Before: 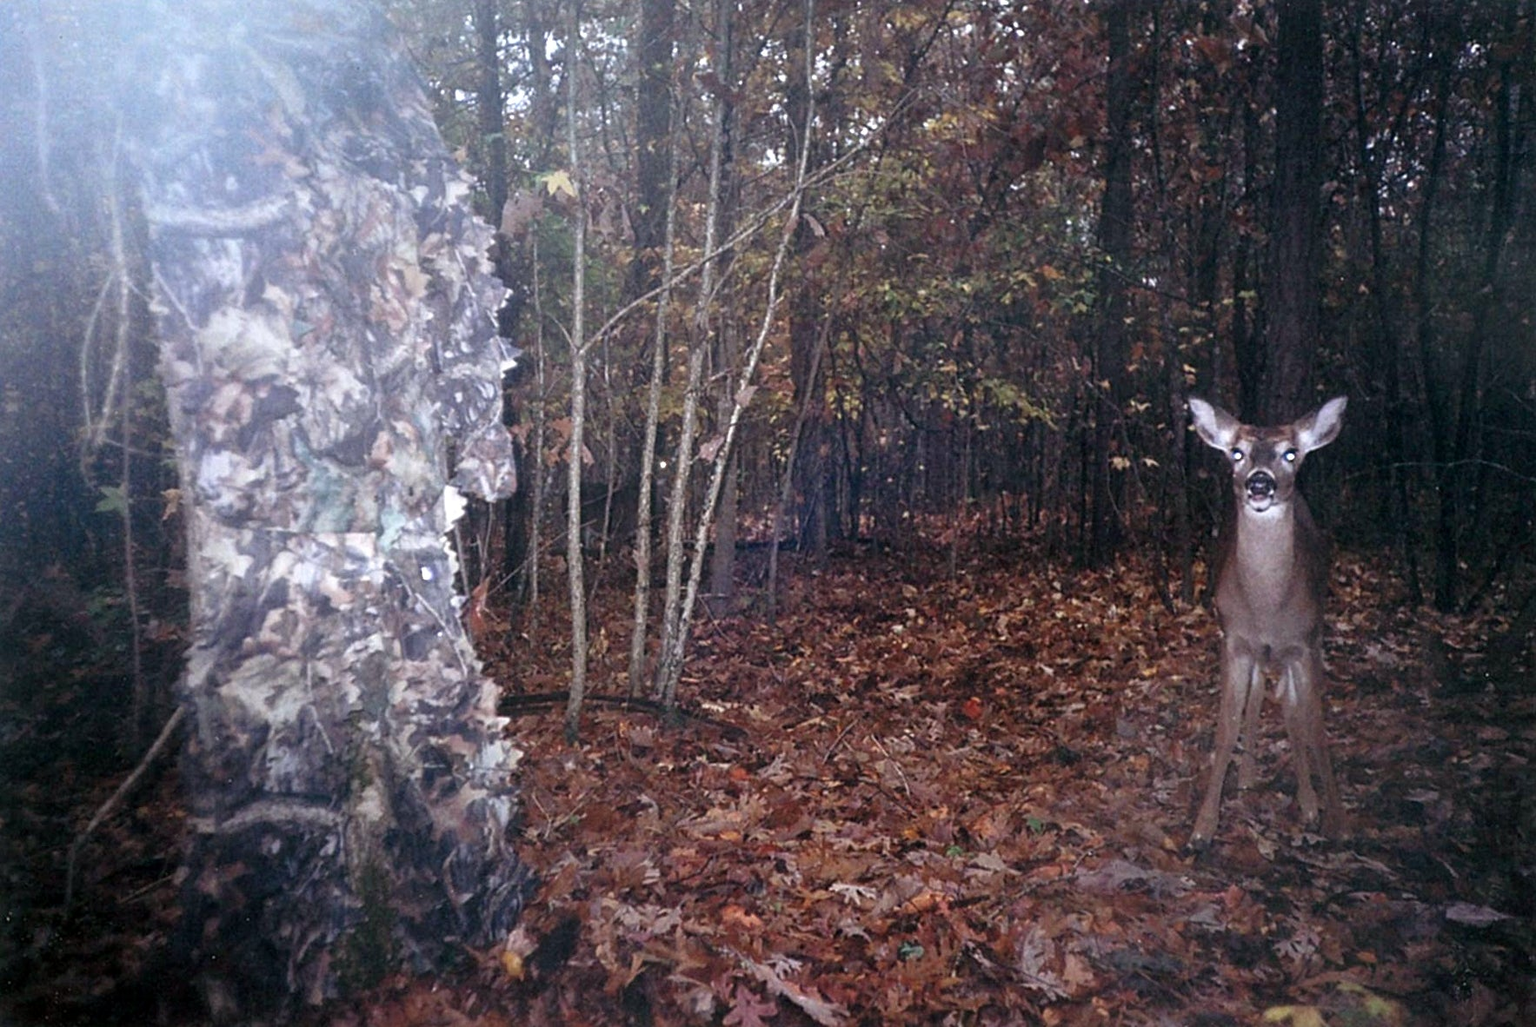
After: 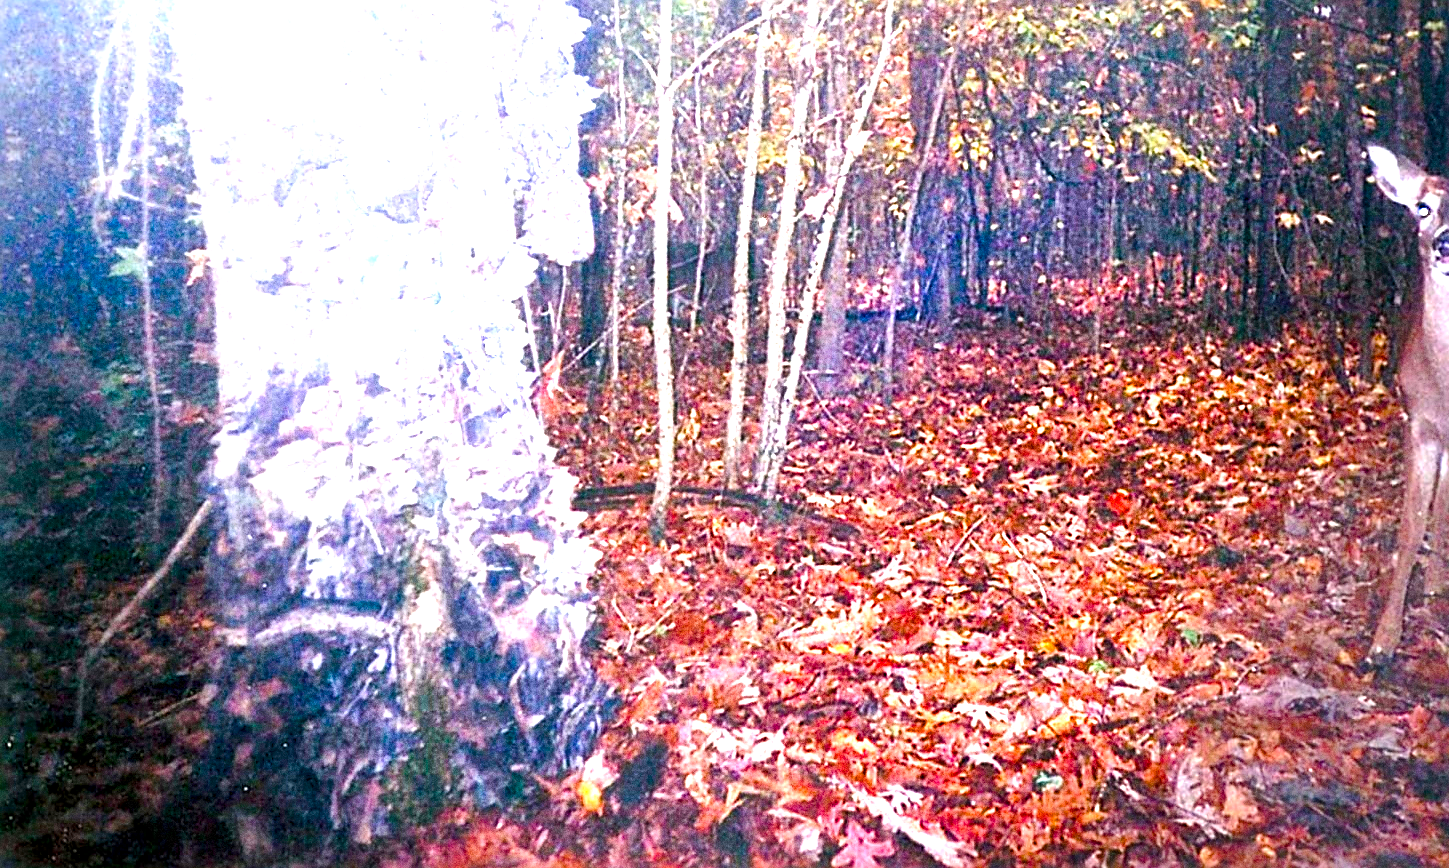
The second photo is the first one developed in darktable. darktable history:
exposure: exposure 2.04 EV, compensate highlight preservation false
vignetting: fall-off start 68.33%, fall-off radius 30%, saturation 0.042, center (-0.066, -0.311), width/height ratio 0.992, shape 0.85, dithering 8-bit output
crop: top 26.531%, right 17.959%
sharpen: on, module defaults
local contrast: mode bilateral grid, contrast 20, coarseness 50, detail 144%, midtone range 0.2
grain: coarseness 0.09 ISO, strength 40%
color balance rgb: linear chroma grading › shadows 10%, linear chroma grading › highlights 10%, linear chroma grading › global chroma 15%, linear chroma grading › mid-tones 15%, perceptual saturation grading › global saturation 40%, perceptual saturation grading › highlights -25%, perceptual saturation grading › mid-tones 35%, perceptual saturation grading › shadows 35%, perceptual brilliance grading › global brilliance 11.29%, global vibrance 11.29%
